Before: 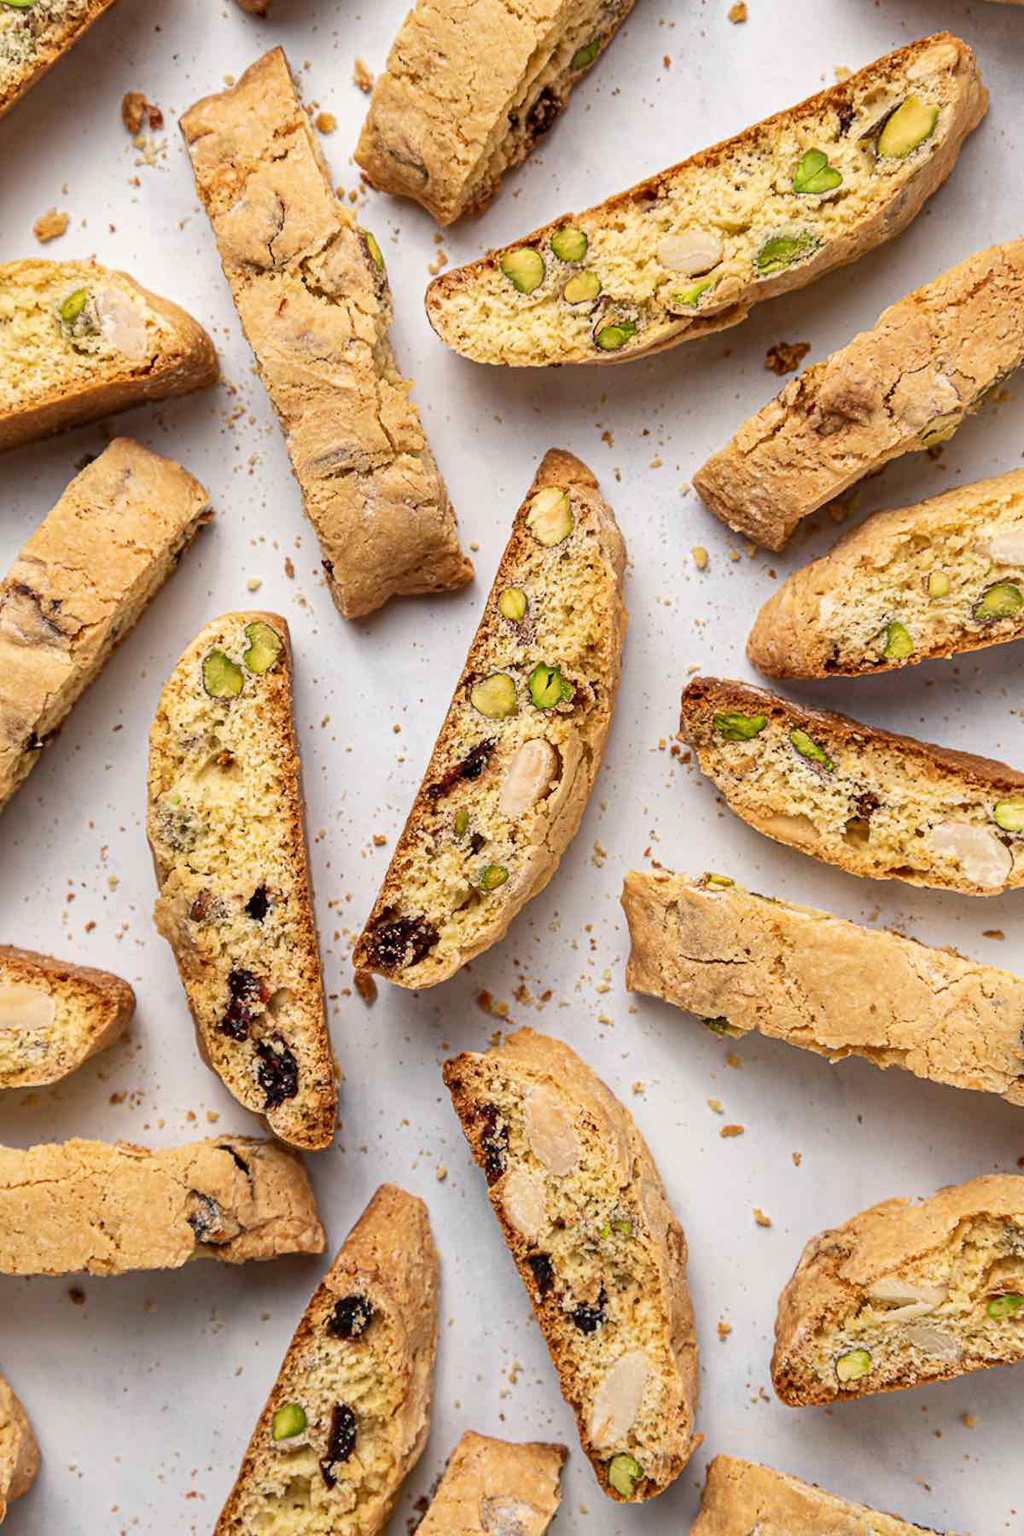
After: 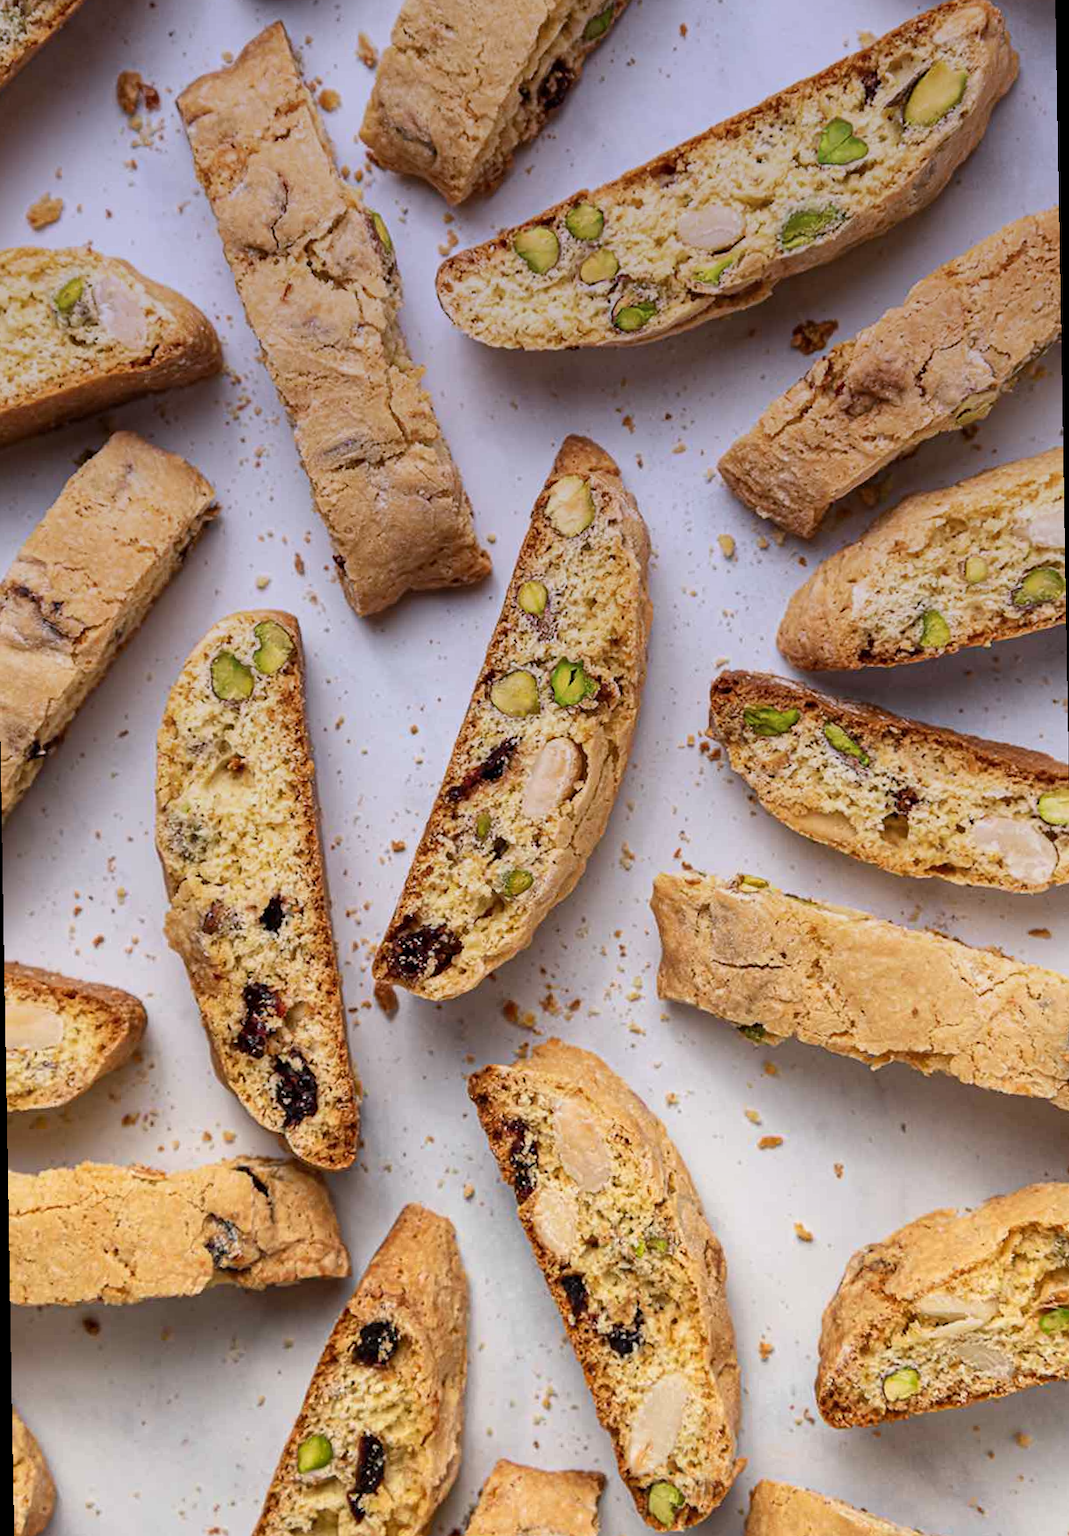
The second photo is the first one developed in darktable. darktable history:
rotate and perspective: rotation -1°, crop left 0.011, crop right 0.989, crop top 0.025, crop bottom 0.975
graduated density: hue 238.83°, saturation 50%
